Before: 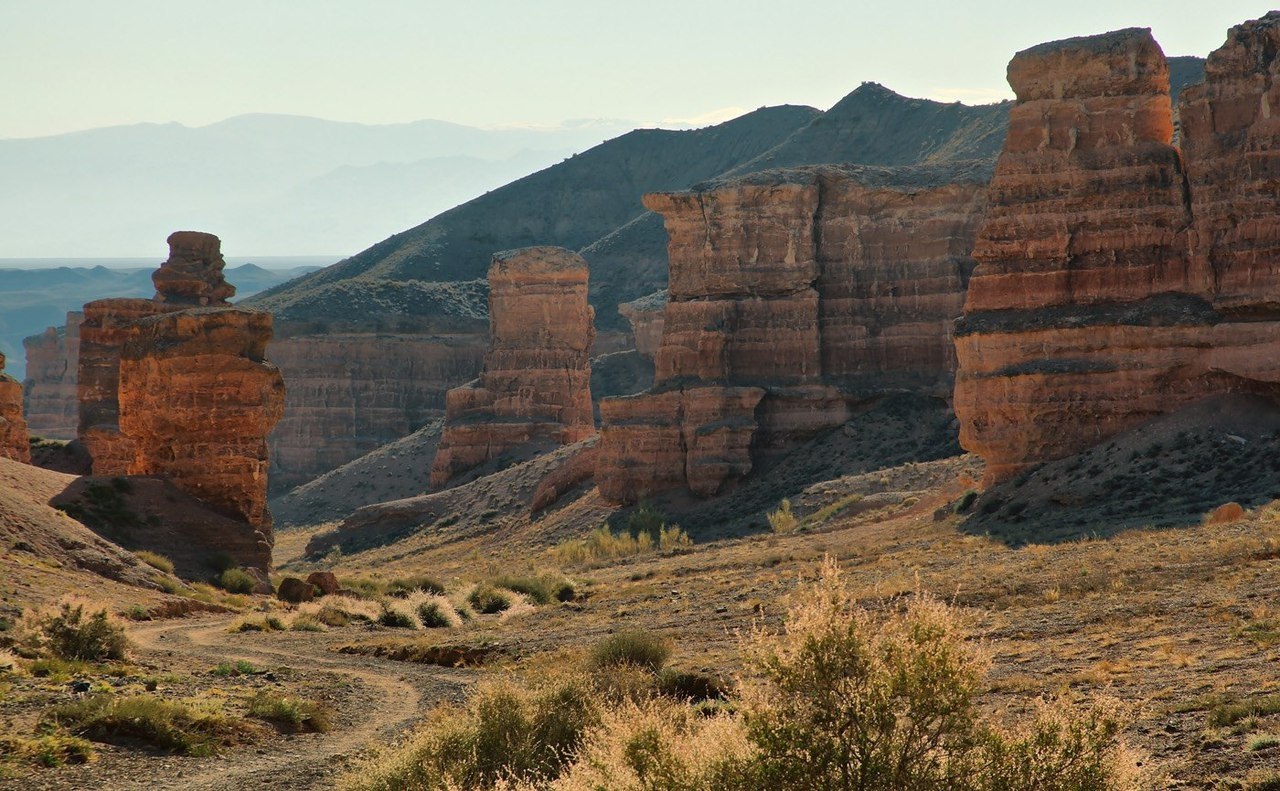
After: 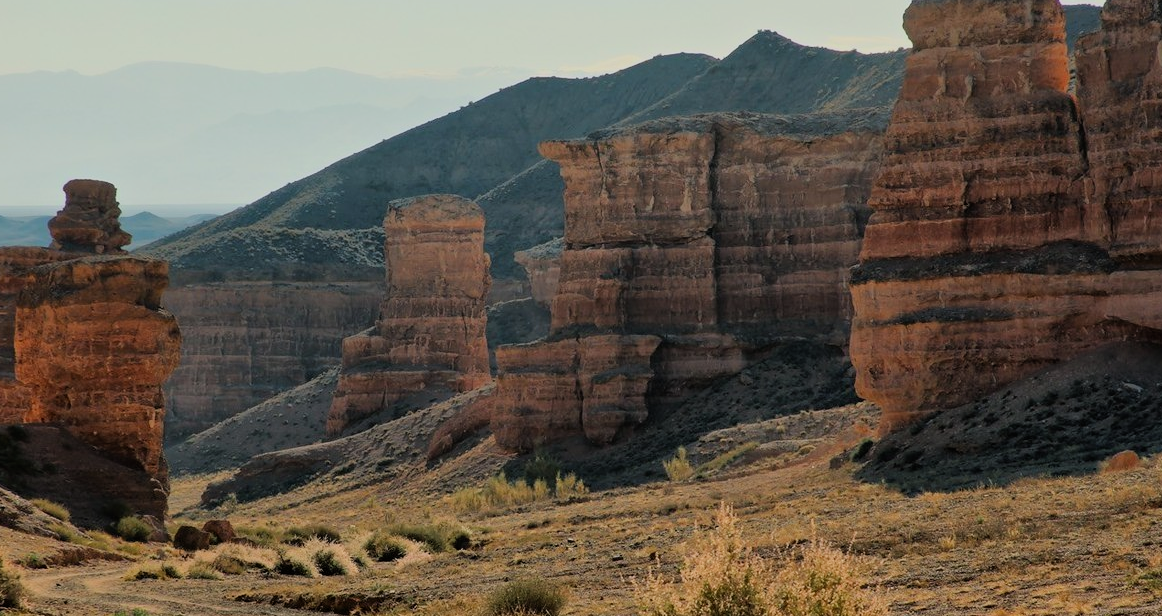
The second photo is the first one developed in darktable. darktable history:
crop: left 8.155%, top 6.611%, bottom 15.385%
filmic rgb: black relative exposure -7.65 EV, white relative exposure 4.56 EV, hardness 3.61, color science v6 (2022)
